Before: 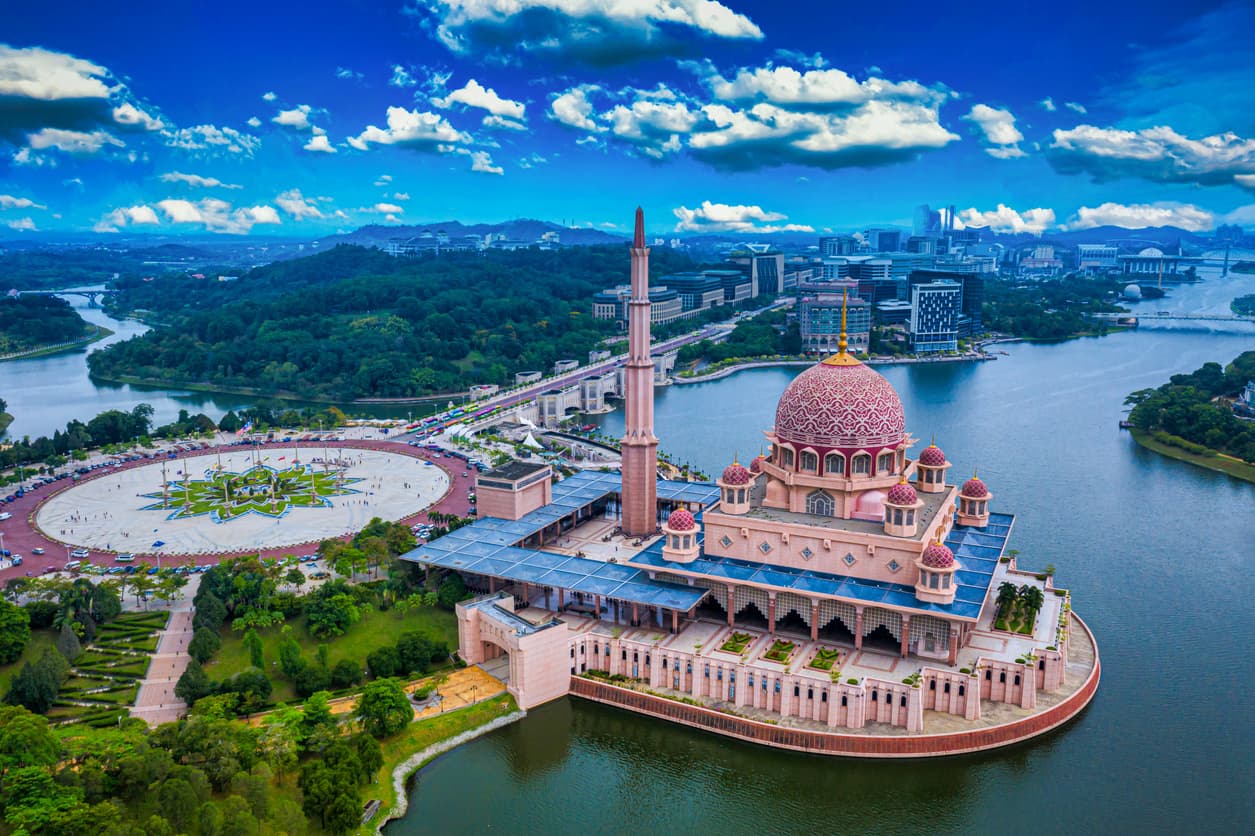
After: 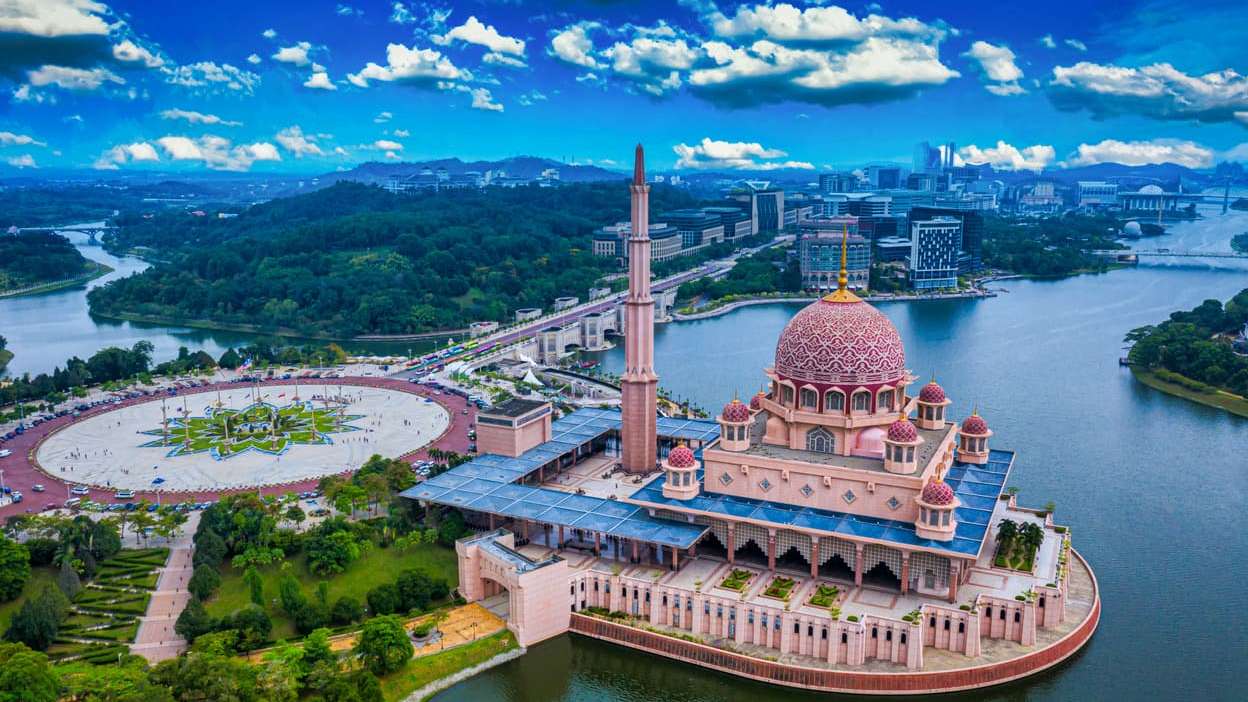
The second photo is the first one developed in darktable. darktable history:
crop: top 7.625%, bottom 8.027%
